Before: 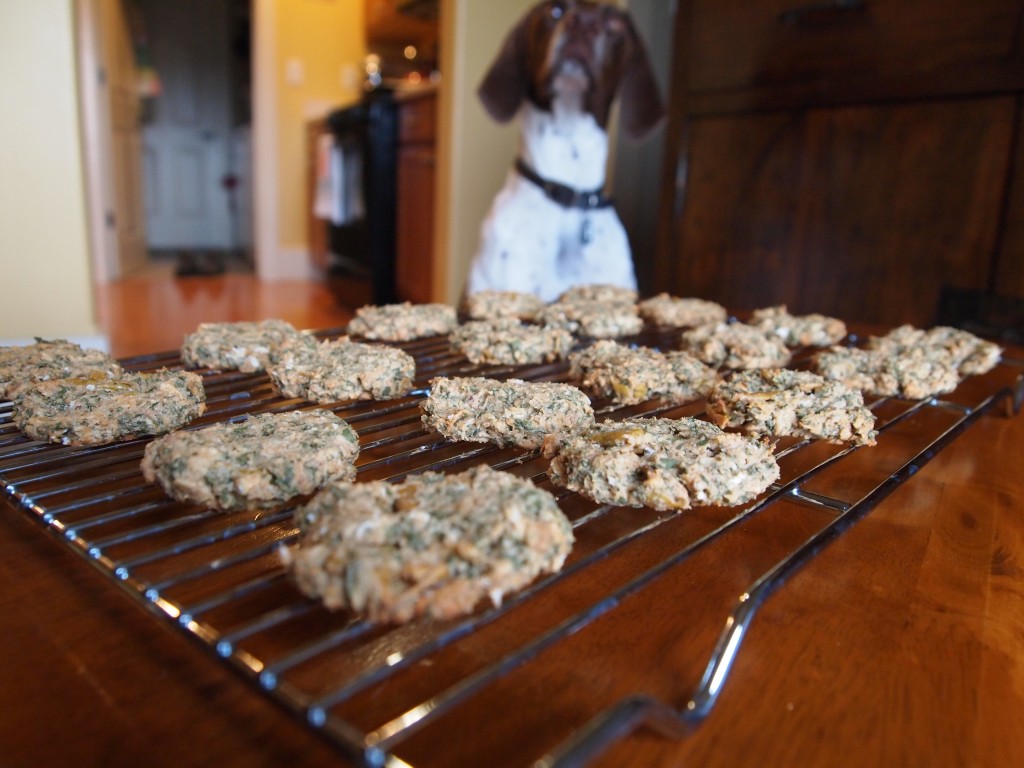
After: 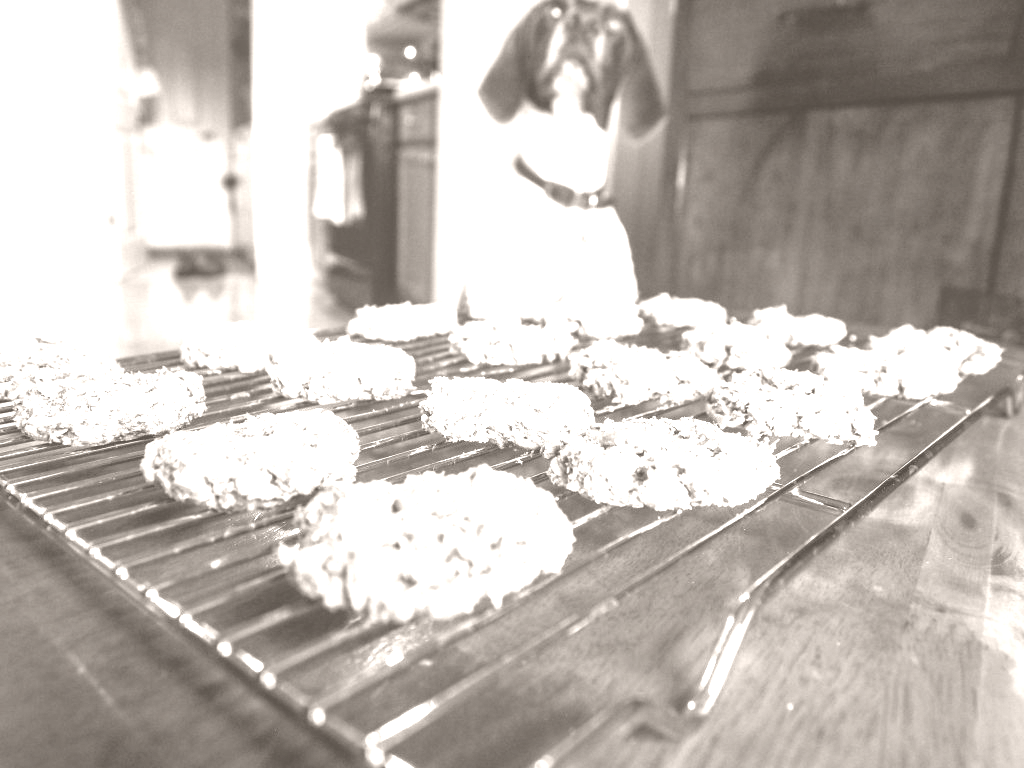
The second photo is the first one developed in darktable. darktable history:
exposure: black level correction 0, exposure 1.1 EV, compensate highlight preservation false
colorize: hue 34.49°, saturation 35.33%, source mix 100%, lightness 55%, version 1
color balance rgb: shadows lift › chroma 2.79%, shadows lift › hue 190.66°, power › hue 171.85°, highlights gain › chroma 2.16%, highlights gain › hue 75.26°, global offset › luminance -0.51%, perceptual saturation grading › highlights -33.8%, perceptual saturation grading › mid-tones 14.98%, perceptual saturation grading › shadows 48.43%, perceptual brilliance grading › highlights 15.68%, perceptual brilliance grading › mid-tones 6.62%, perceptual brilliance grading › shadows -14.98%, global vibrance 11.32%, contrast 5.05%
local contrast: on, module defaults
